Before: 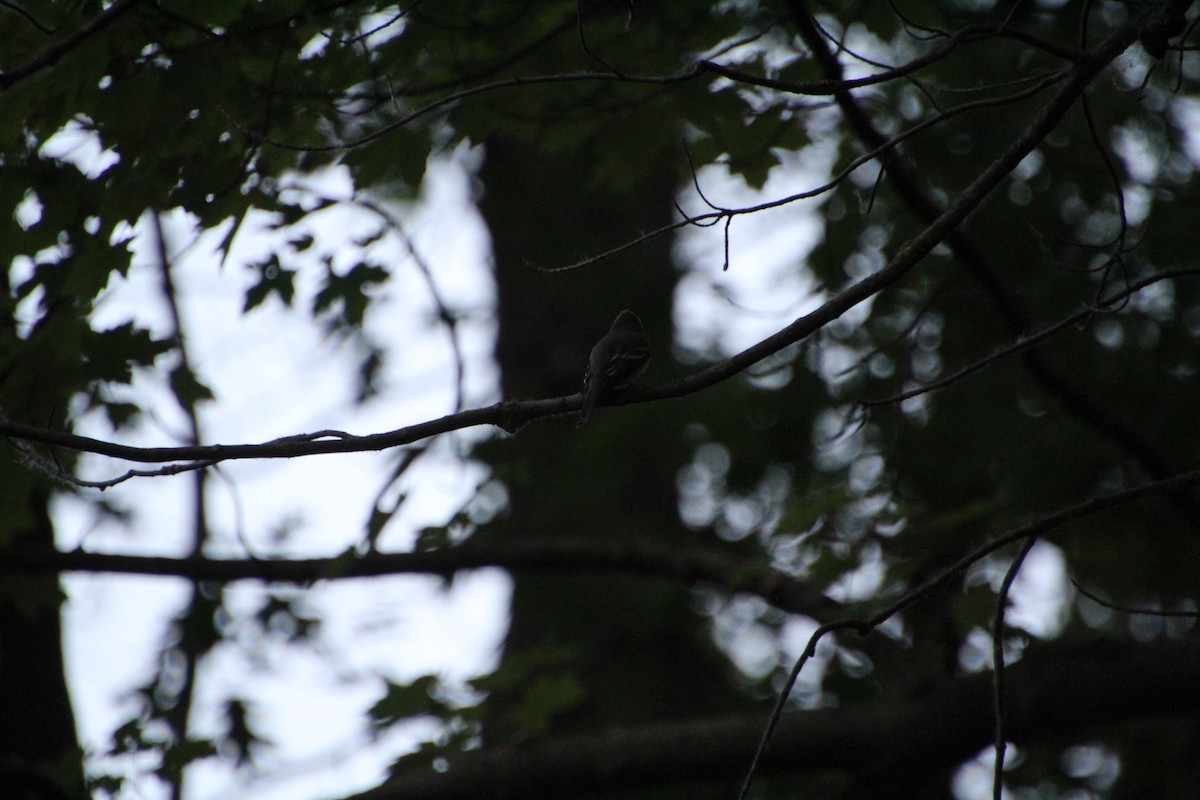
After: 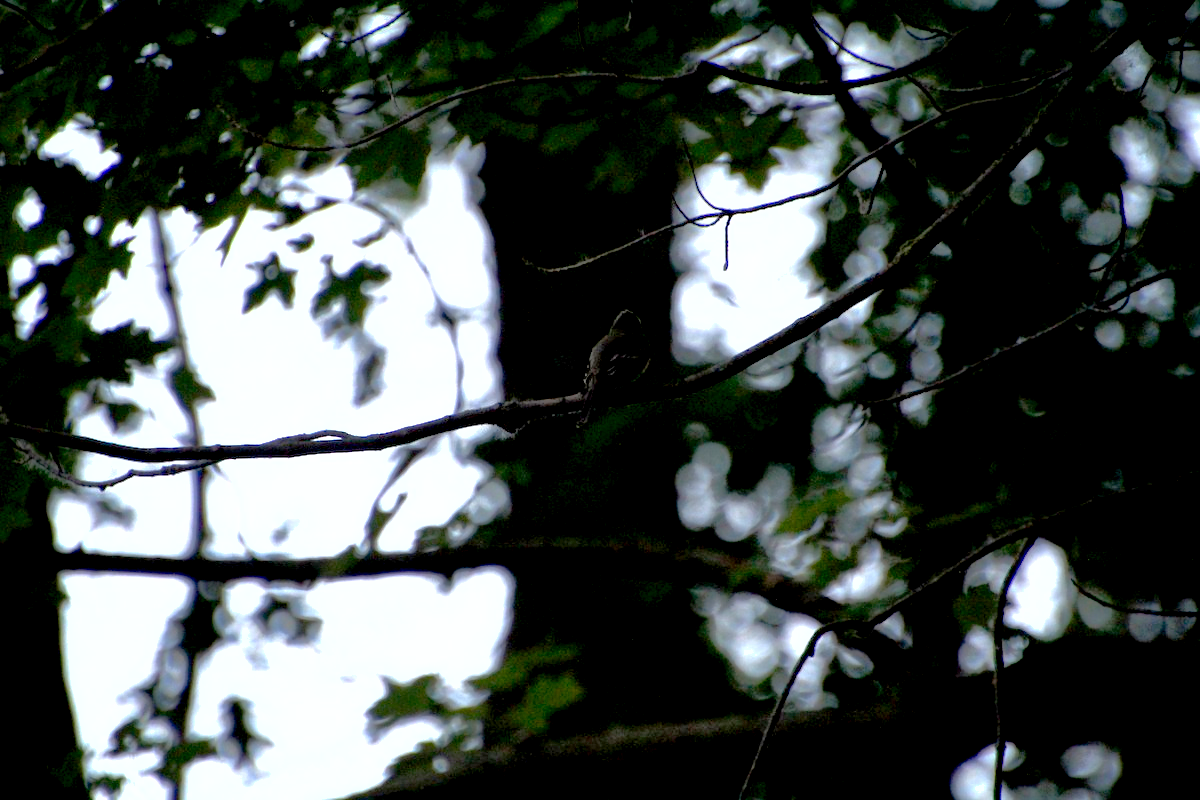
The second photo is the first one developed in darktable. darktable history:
shadows and highlights: on, module defaults
exposure: black level correction 0.008, exposure 0.968 EV, compensate exposure bias true, compensate highlight preservation false
